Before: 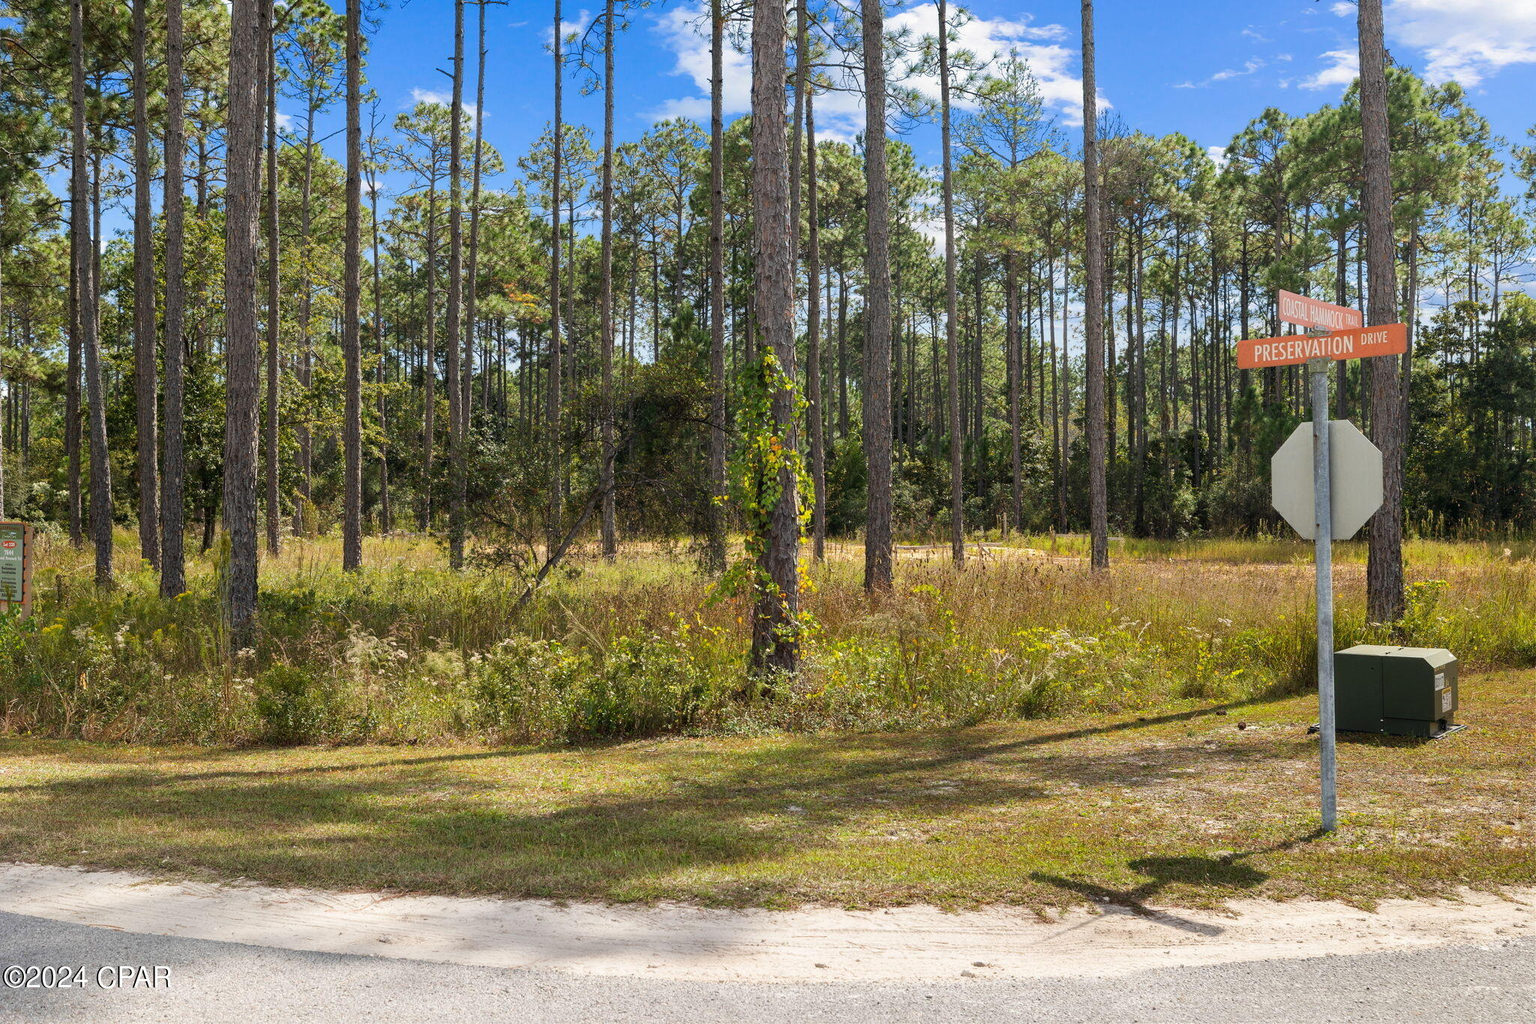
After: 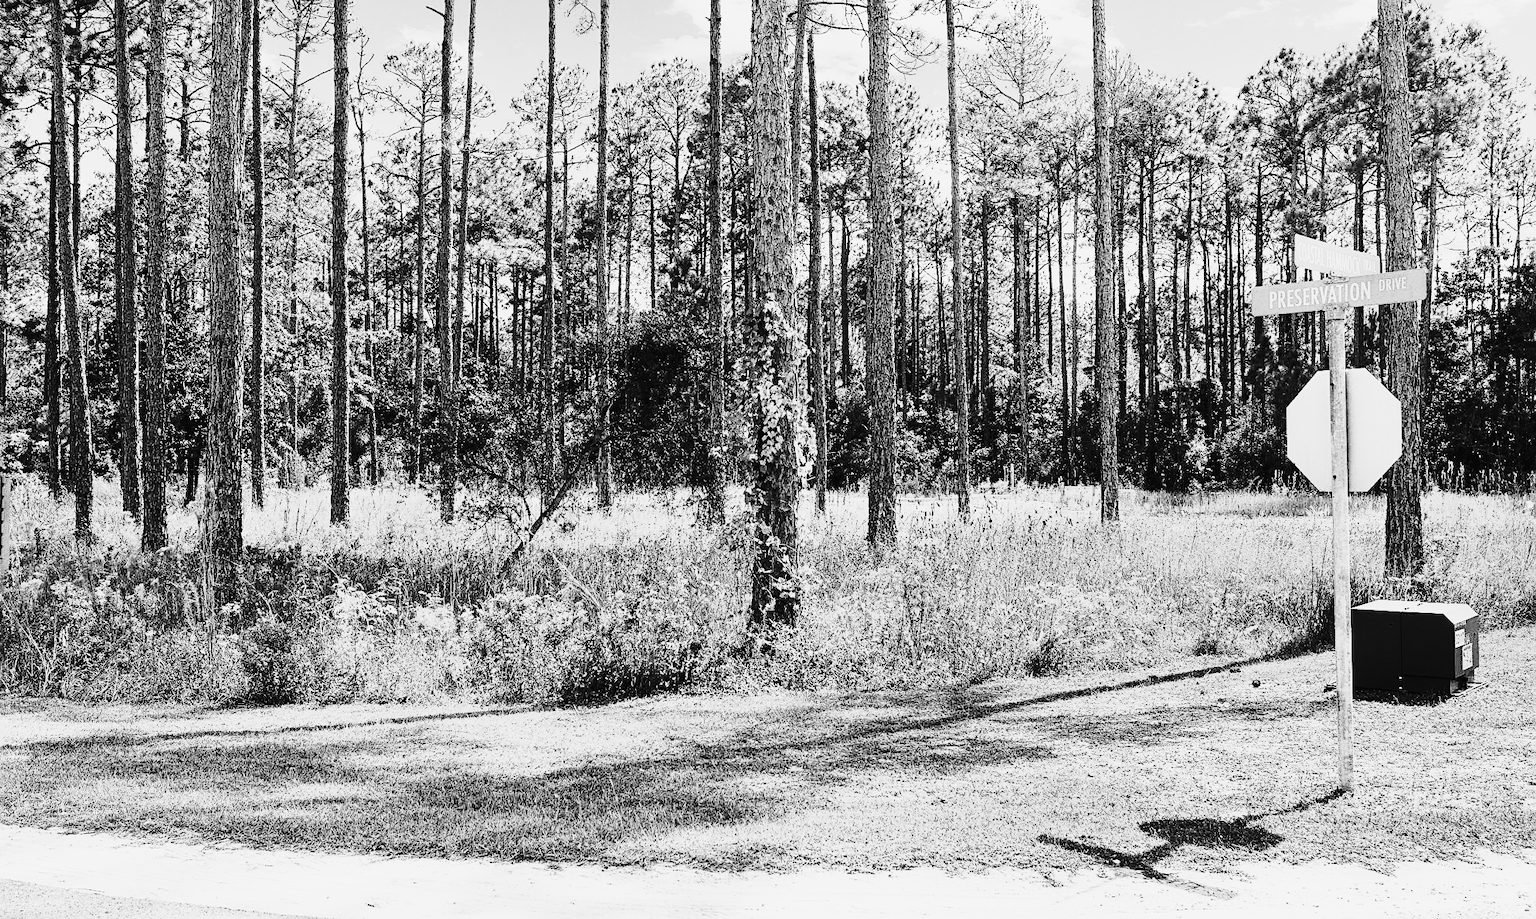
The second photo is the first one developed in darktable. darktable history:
crop: left 1.507%, top 6.147%, right 1.379%, bottom 6.637%
monochrome: on, module defaults
tone curve: curves: ch0 [(0, 0.011) (0.139, 0.106) (0.295, 0.271) (0.499, 0.523) (0.739, 0.782) (0.857, 0.879) (1, 0.967)]; ch1 [(0, 0) (0.272, 0.249) (0.388, 0.385) (0.469, 0.456) (0.495, 0.497) (0.524, 0.518) (0.602, 0.623) (0.725, 0.779) (1, 1)]; ch2 [(0, 0) (0.125, 0.089) (0.353, 0.329) (0.443, 0.408) (0.502, 0.499) (0.548, 0.549) (0.608, 0.635) (1, 1)], color space Lab, independent channels, preserve colors none
sharpen: on, module defaults
base curve: curves: ch0 [(0, 0) (0.028, 0.03) (0.121, 0.232) (0.46, 0.748) (0.859, 0.968) (1, 1)], preserve colors none
contrast brightness saturation: contrast 0.4, brightness 0.05, saturation 0.25
